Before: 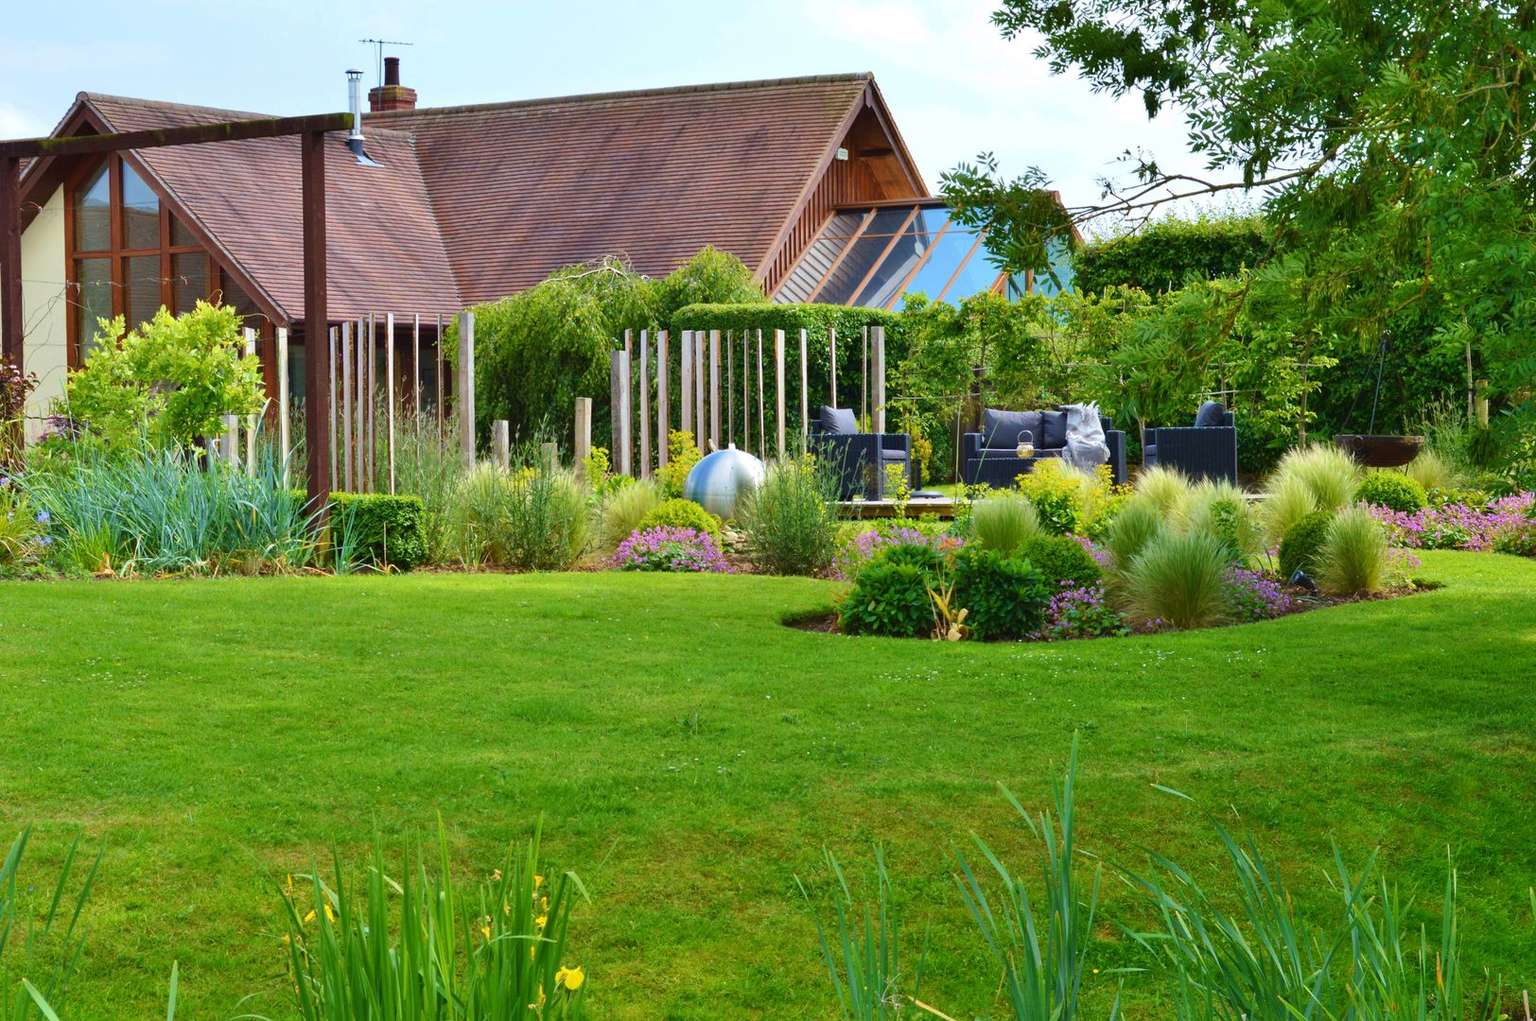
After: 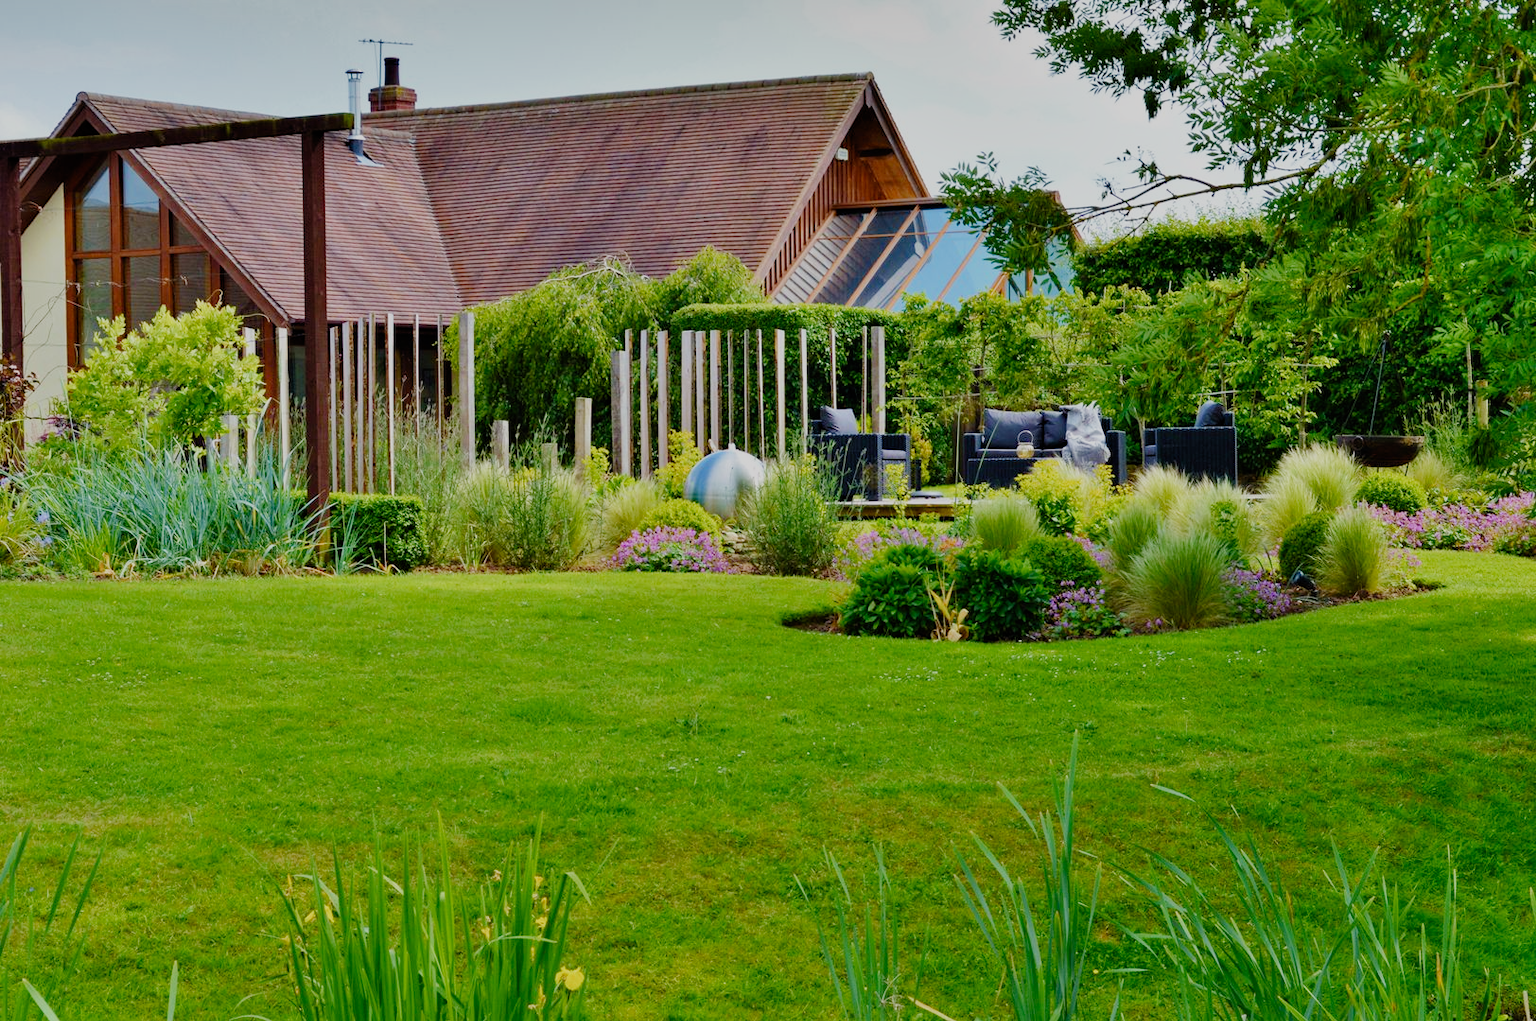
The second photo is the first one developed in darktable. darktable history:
filmic rgb: black relative exposure -7.12 EV, white relative exposure 5.35 EV, hardness 3.03, add noise in highlights 0.001, preserve chrominance no, color science v3 (2019), use custom middle-gray values true, contrast in highlights soft
shadows and highlights: radius 101.49, shadows 50.31, highlights -64.83, highlights color adjustment 0.427%, soften with gaussian
haze removal: compatibility mode true, adaptive false
